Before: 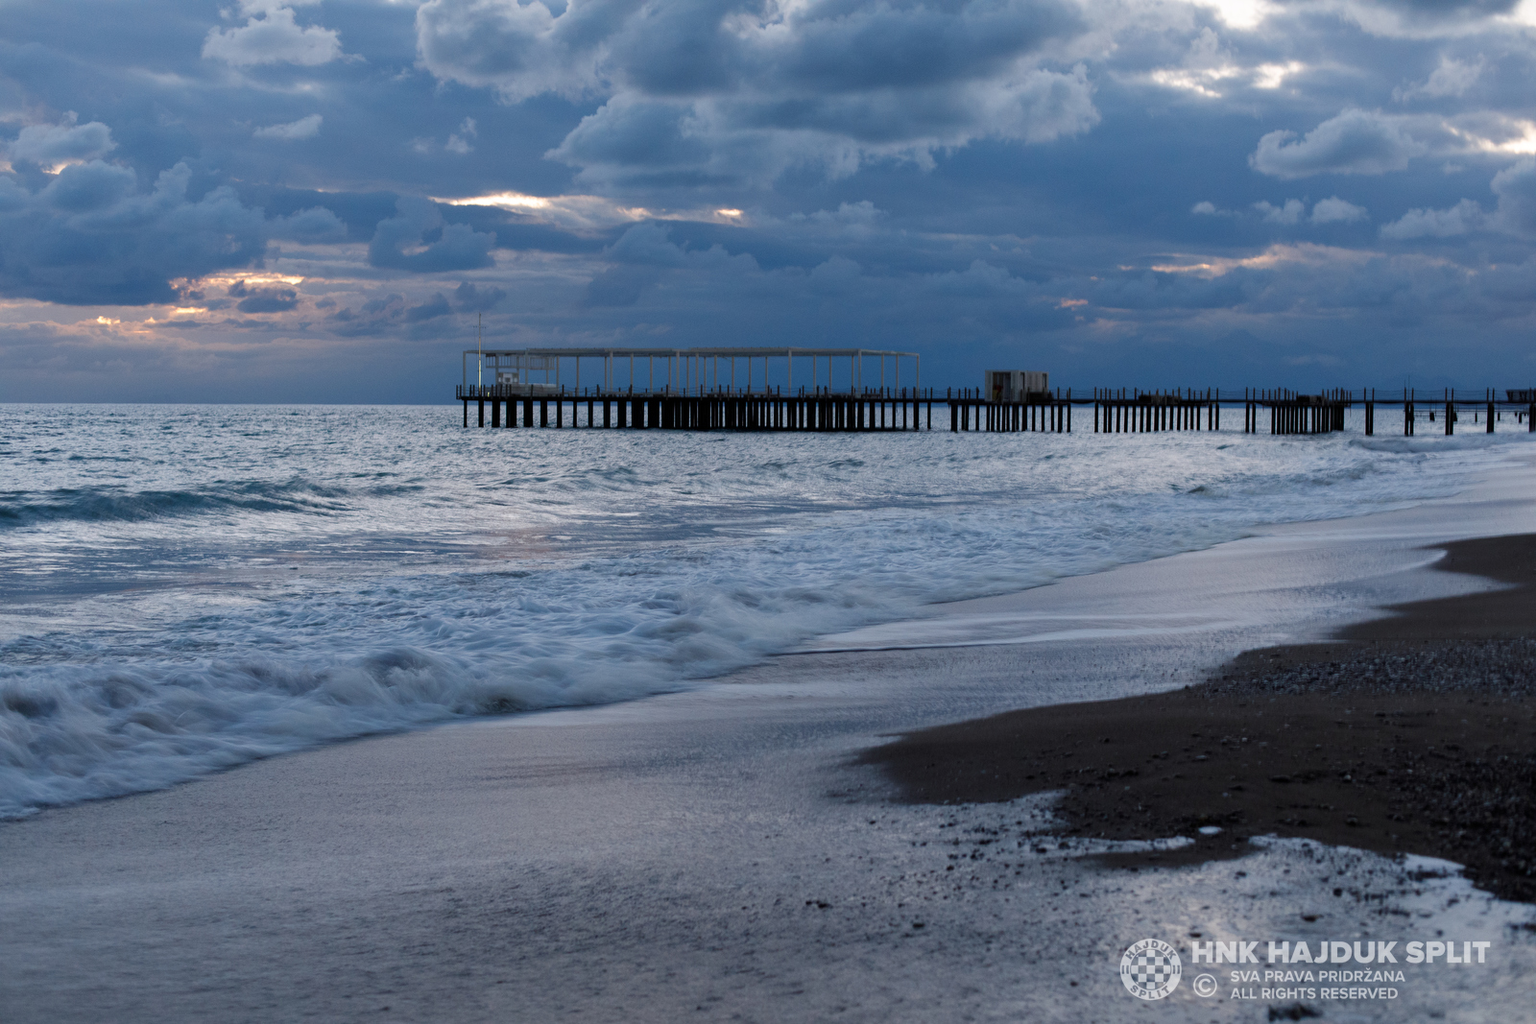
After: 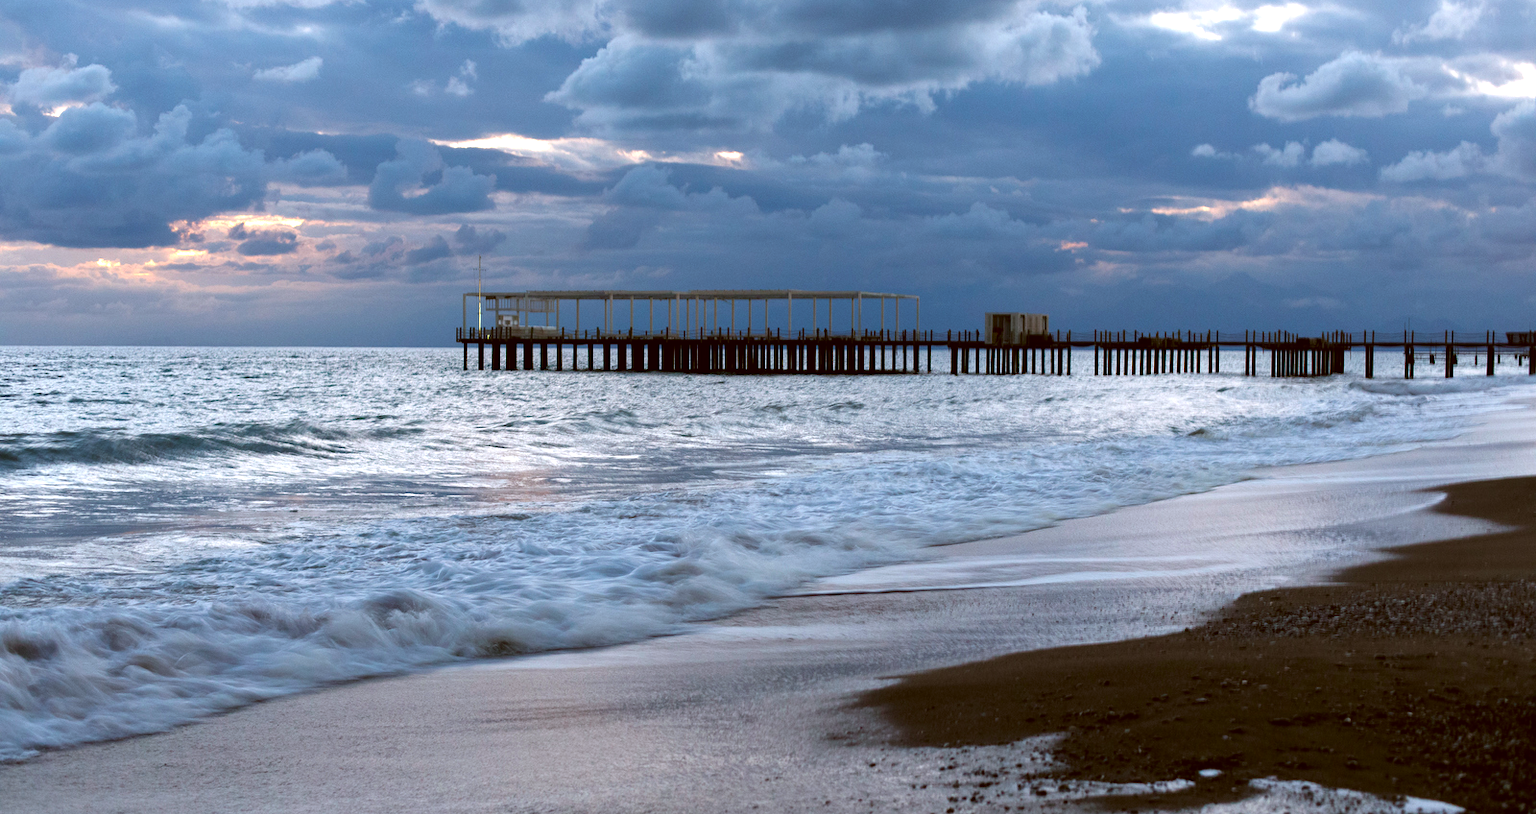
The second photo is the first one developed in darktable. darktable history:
color balance rgb: shadows lift › hue 85.36°, perceptual saturation grading › global saturation 19.719%, perceptual brilliance grading › global brilliance 1.658%, perceptual brilliance grading › highlights -3.63%, global vibrance 25.015%, contrast 19.419%
crop and rotate: top 5.651%, bottom 14.799%
color correction: highlights a* -0.39, highlights b* 0.177, shadows a* 5.05, shadows b* 20.85
exposure: exposure 0.606 EV, compensate highlight preservation false
